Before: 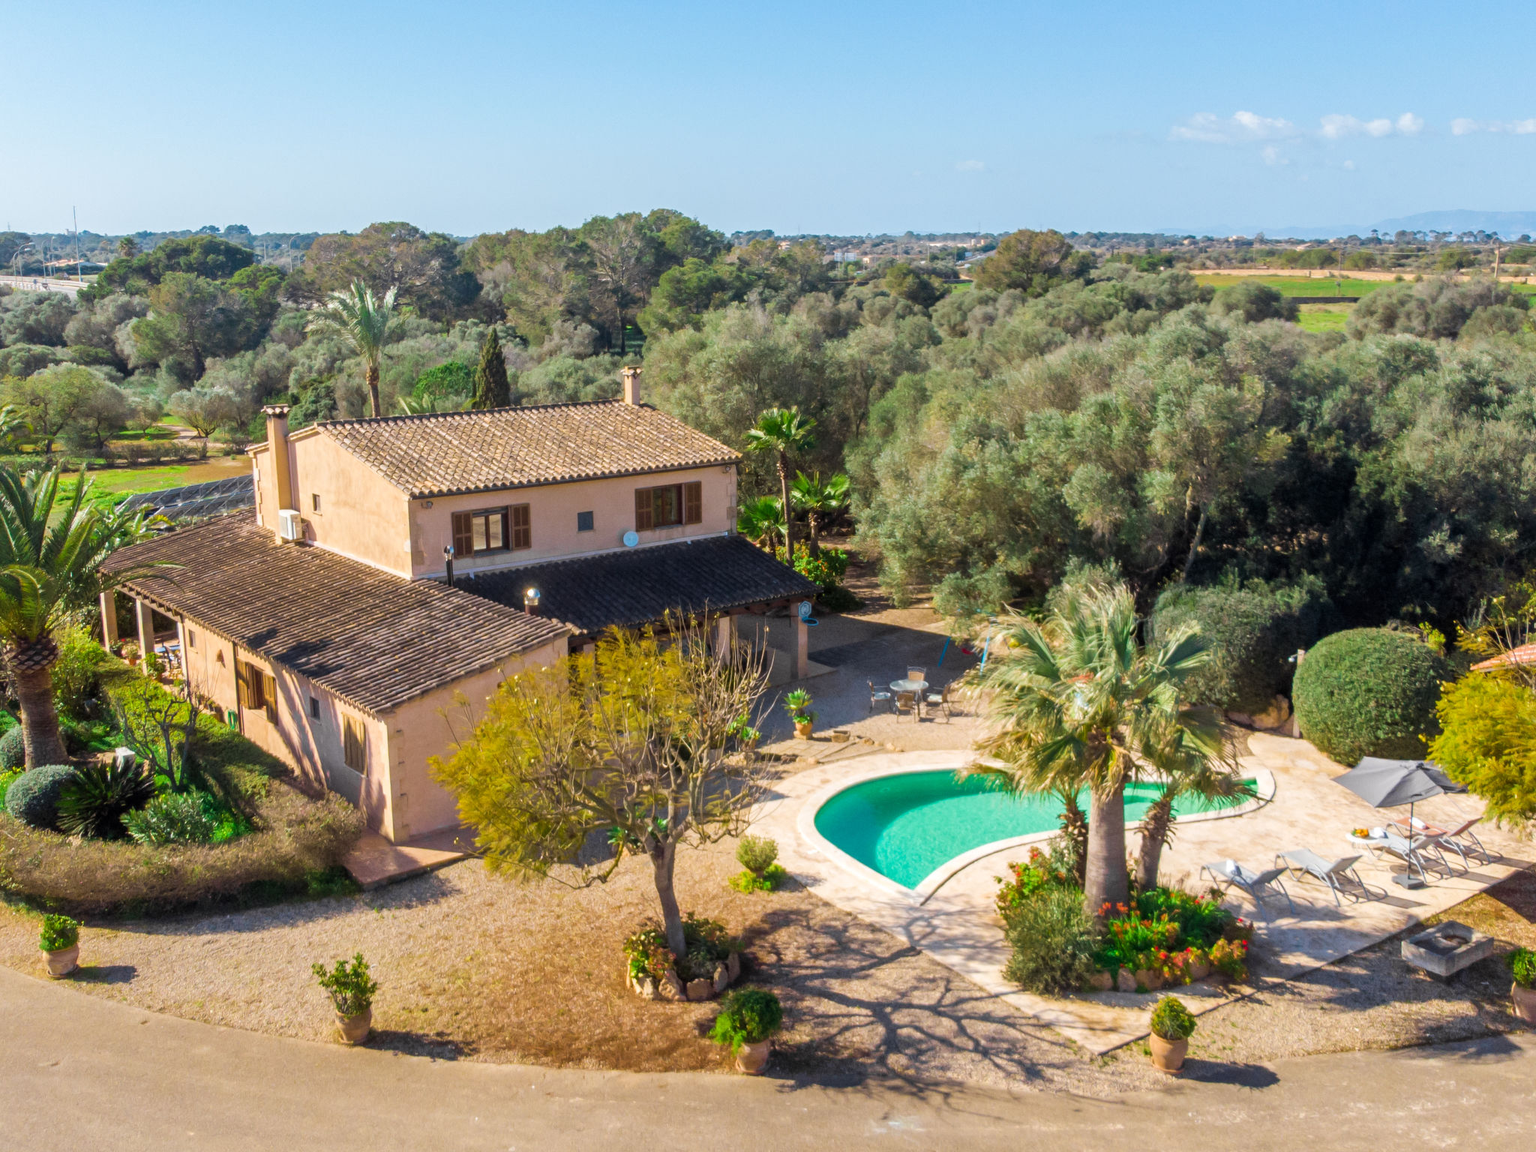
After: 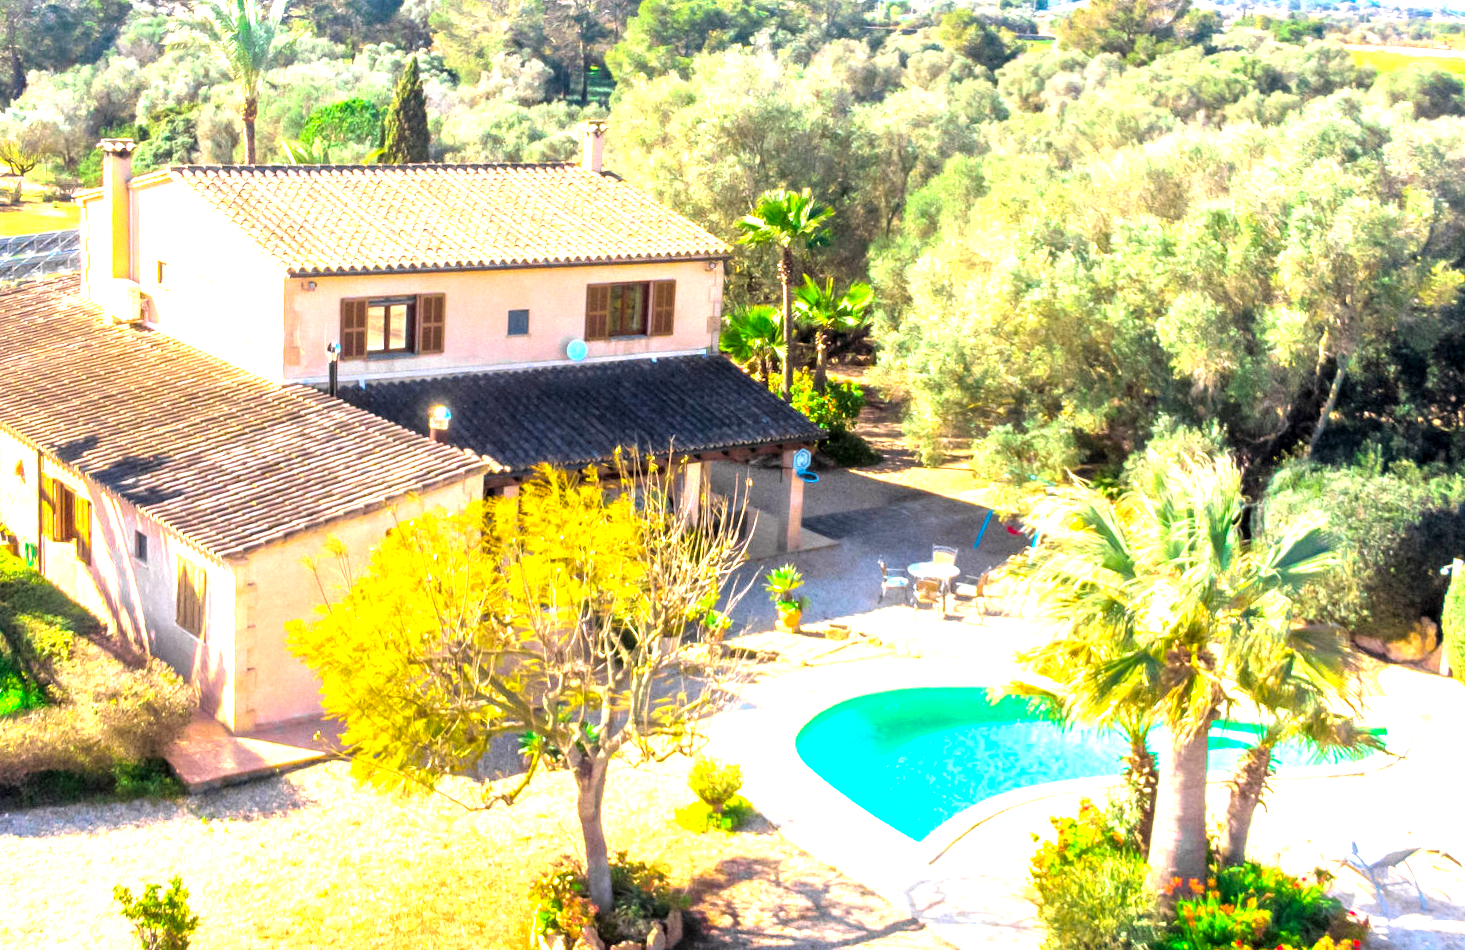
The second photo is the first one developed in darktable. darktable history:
tone equalizer: -8 EV -0.734 EV, -7 EV -0.727 EV, -6 EV -0.576 EV, -5 EV -0.37 EV, -3 EV 0.393 EV, -2 EV 0.6 EV, -1 EV 0.675 EV, +0 EV 0.745 EV
exposure: exposure 1.24 EV, compensate exposure bias true, compensate highlight preservation false
color balance rgb: shadows lift › chroma 0.953%, shadows lift › hue 110.26°, global offset › luminance -0.295%, global offset › hue 262.72°, shadows fall-off 101.661%, linear chroma grading › global chroma 15.359%, perceptual saturation grading › global saturation 0.57%, mask middle-gray fulcrum 22.357%, global vibrance 14.505%
crop and rotate: angle -3.96°, left 9.823%, top 20.797%, right 12.203%, bottom 11.778%
